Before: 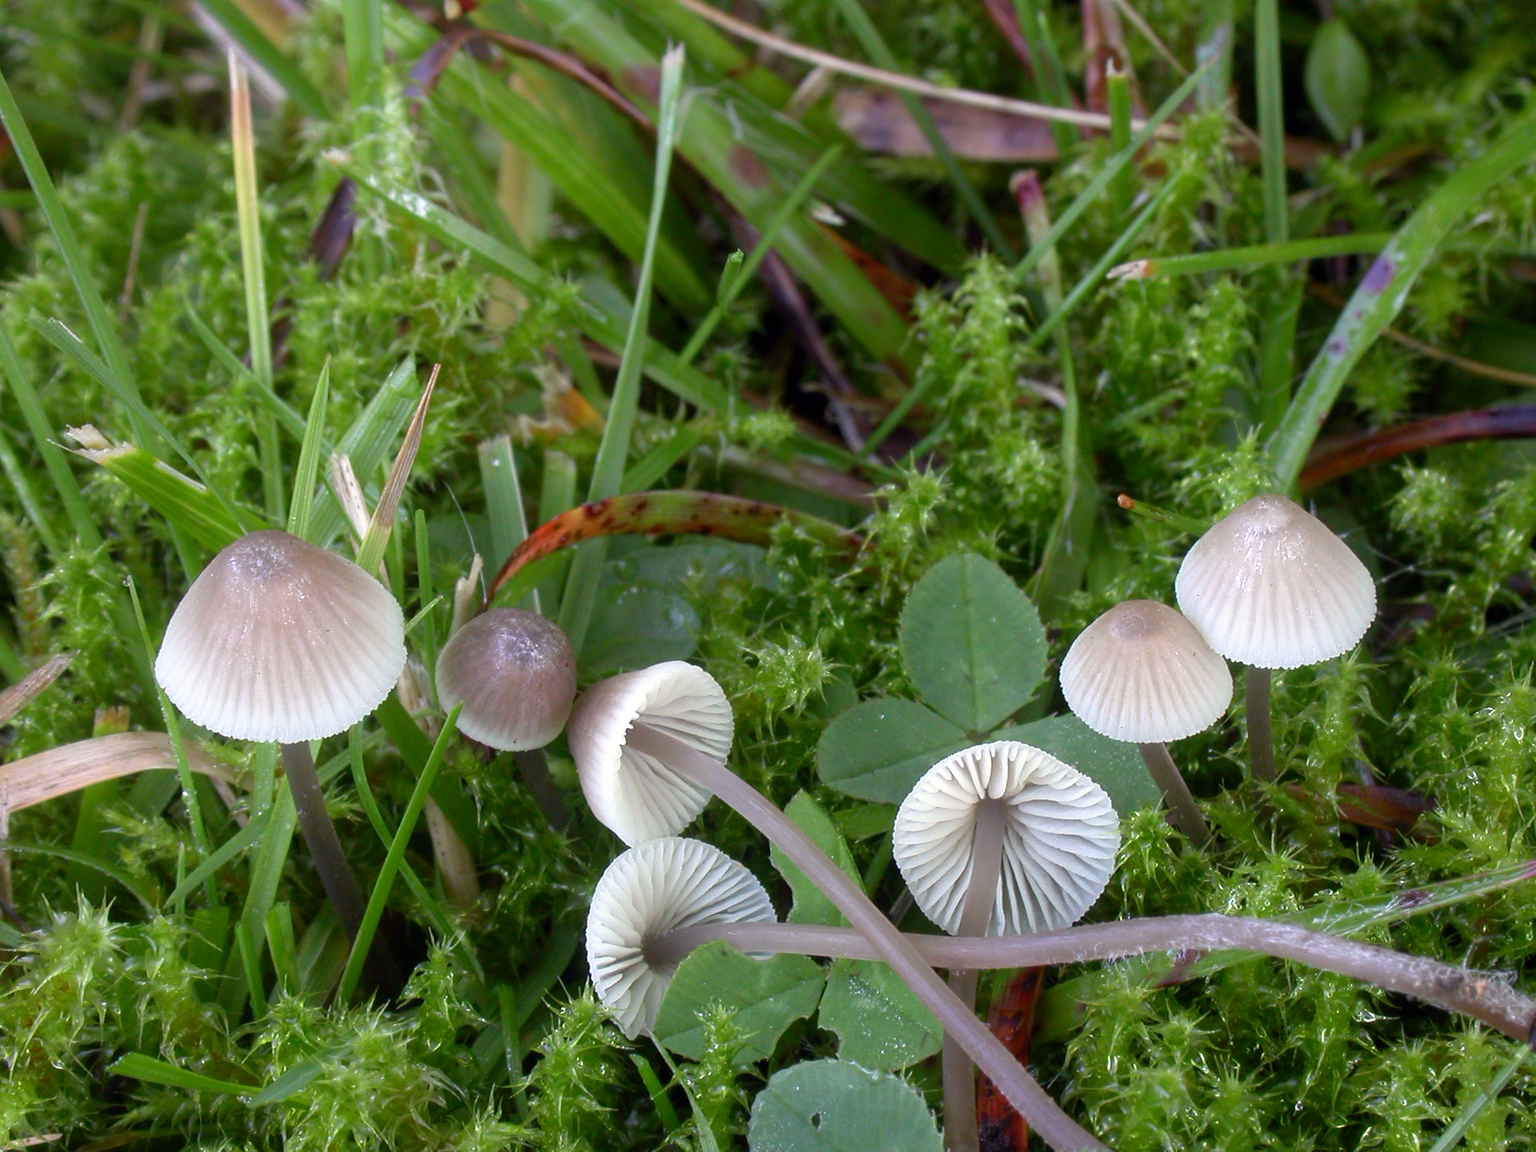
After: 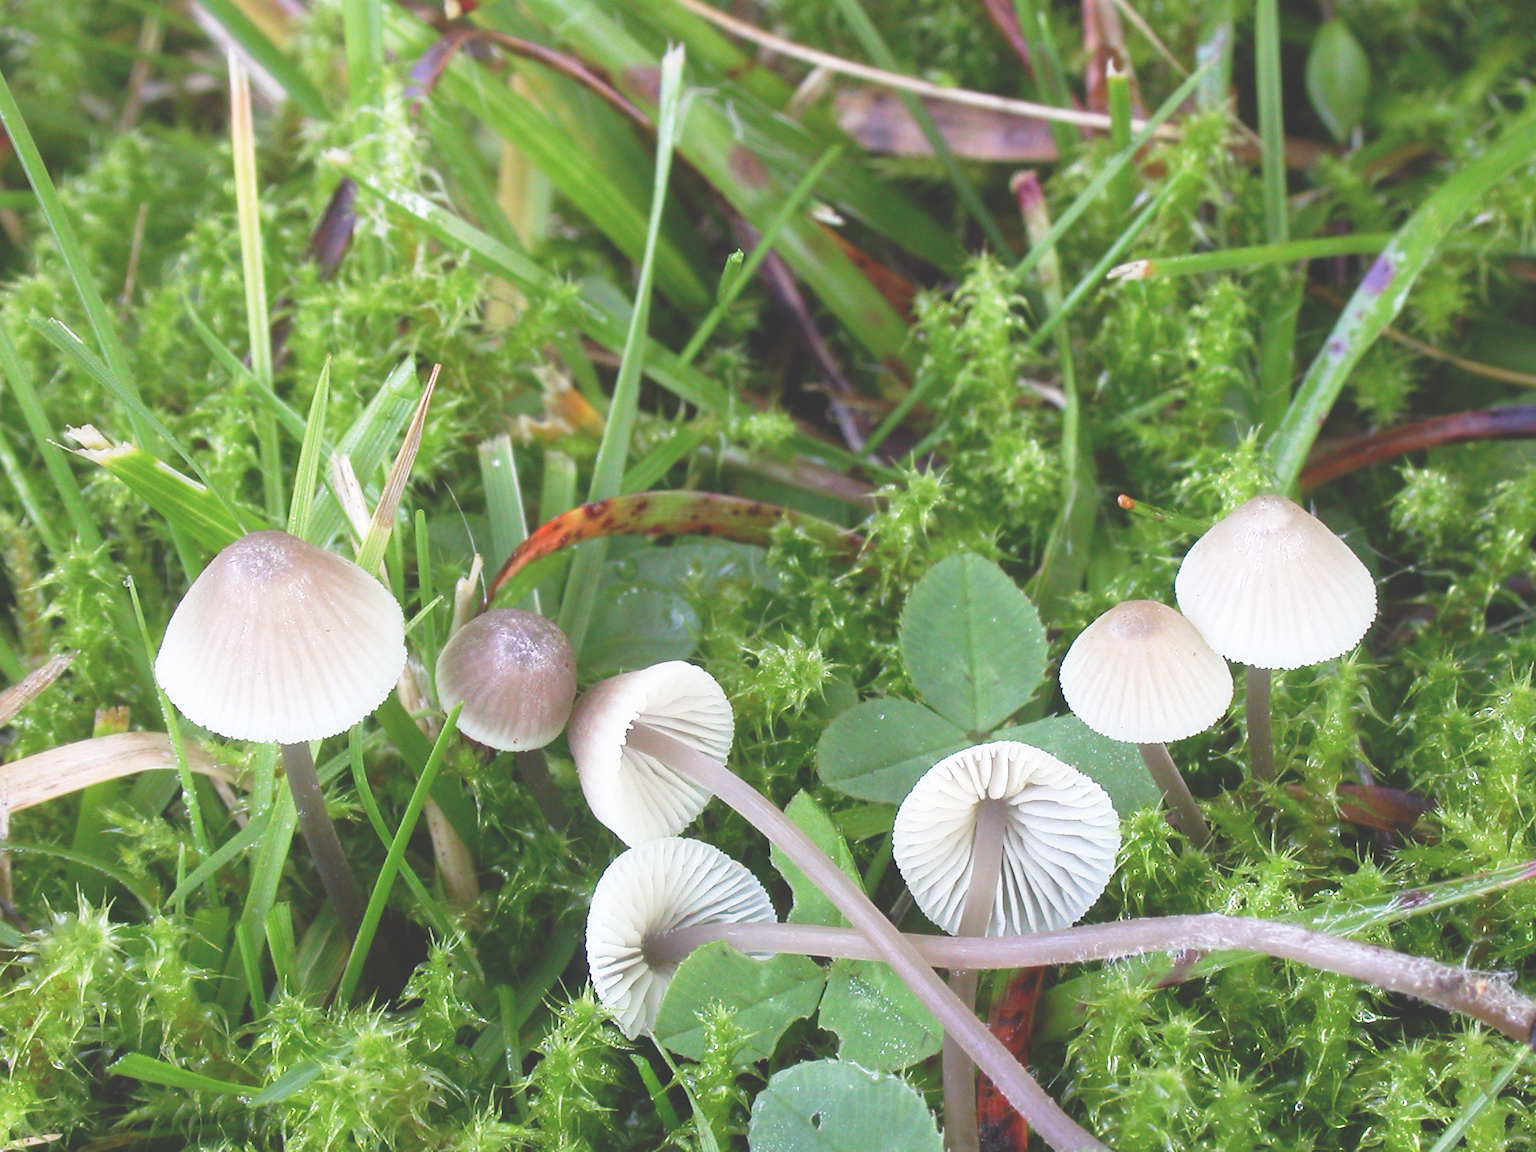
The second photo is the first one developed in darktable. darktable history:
exposure: black level correction -0.036, exposure -0.498 EV, compensate exposure bias true, compensate highlight preservation false
sharpen: radius 1.47, amount 0.415, threshold 1.66
base curve: curves: ch0 [(0, 0) (0.012, 0.01) (0.073, 0.168) (0.31, 0.711) (0.645, 0.957) (1, 1)], preserve colors none
